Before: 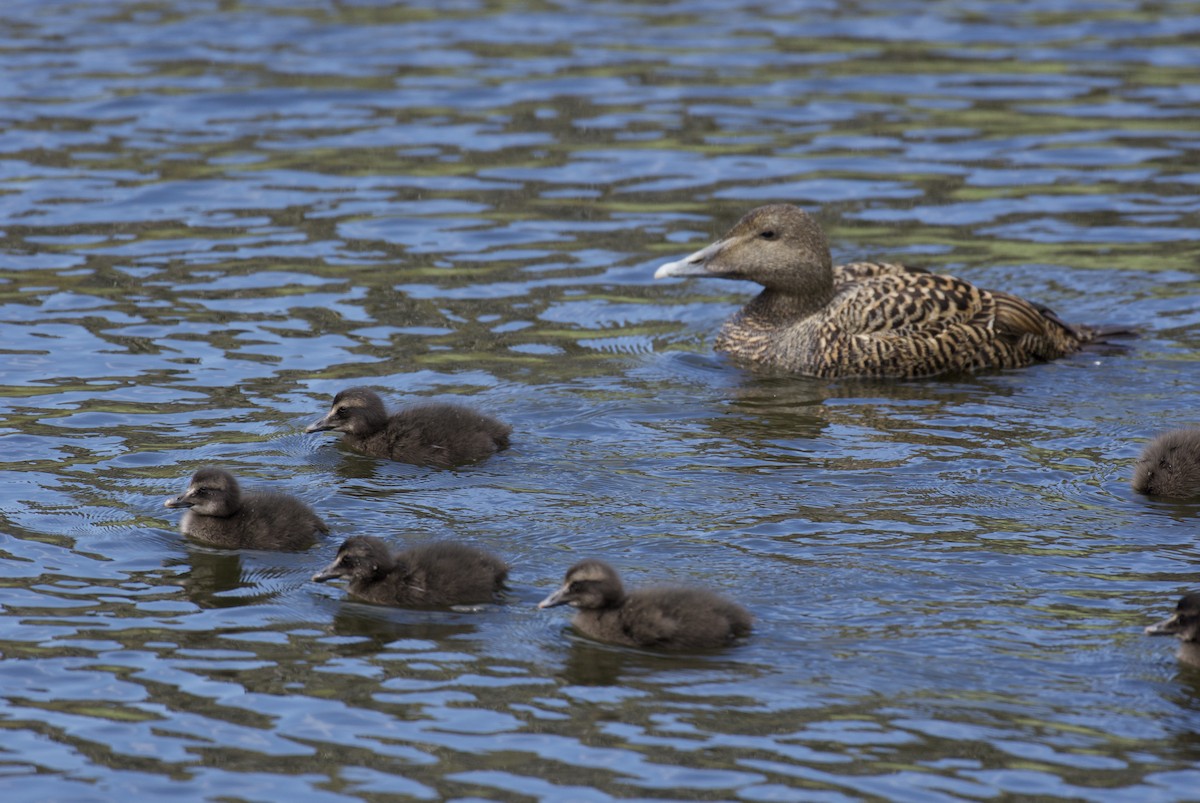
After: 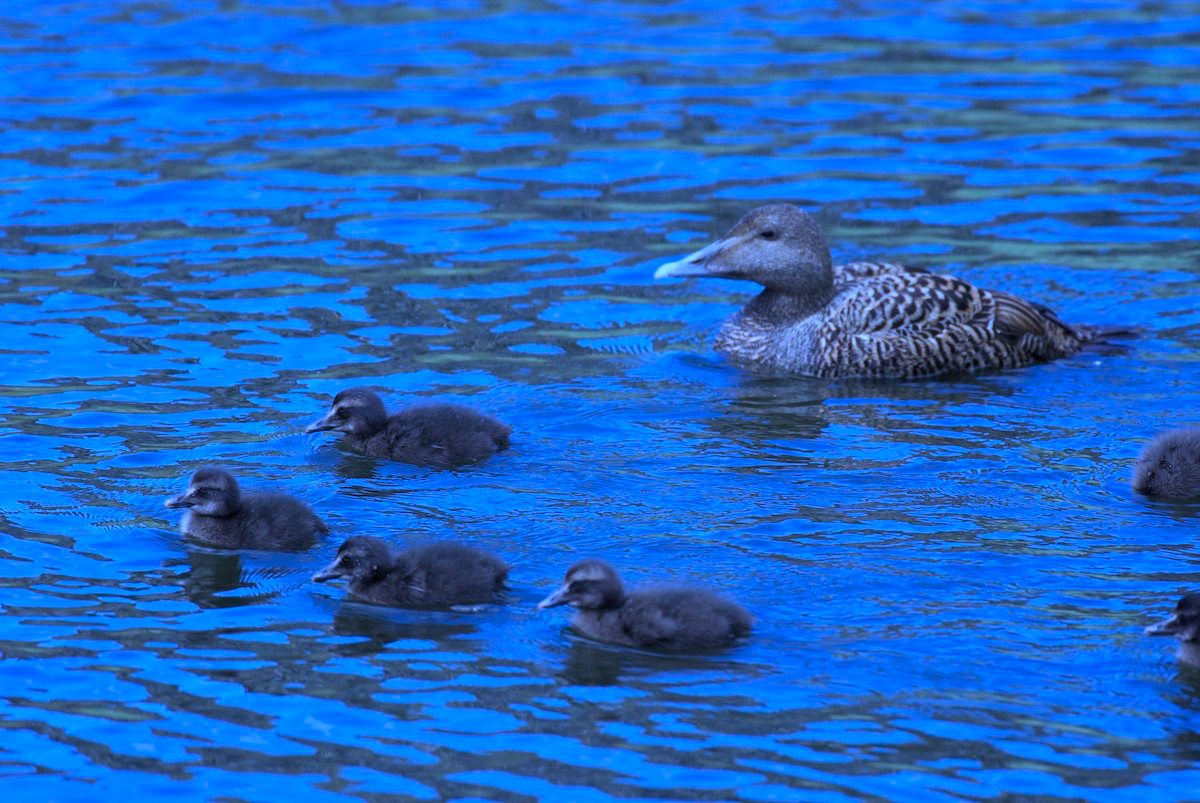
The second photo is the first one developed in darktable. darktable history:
color calibration: illuminant custom, x 0.46, y 0.43, temperature 2641.79 K
